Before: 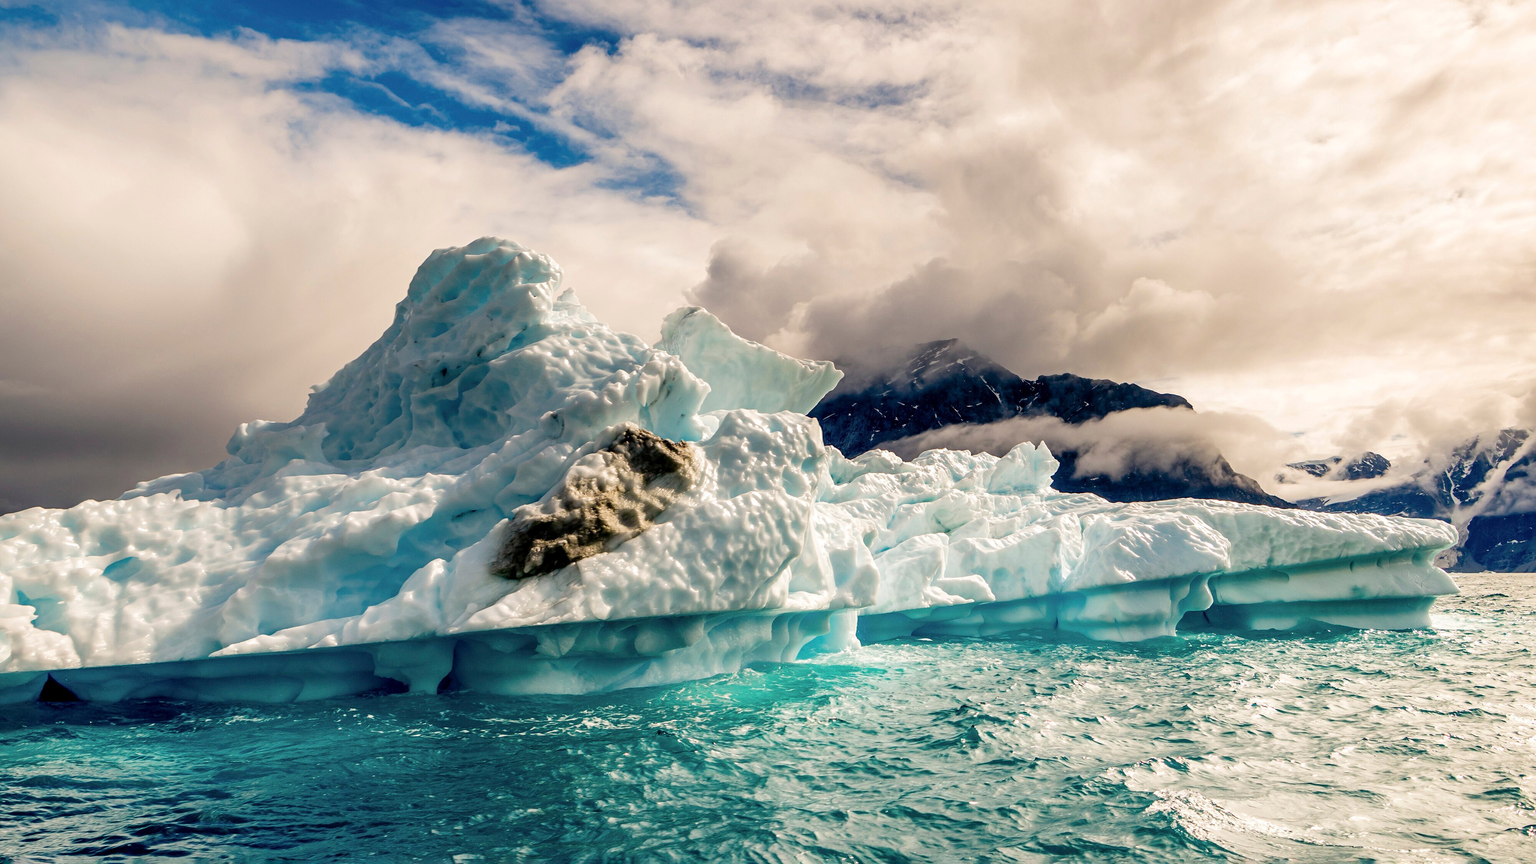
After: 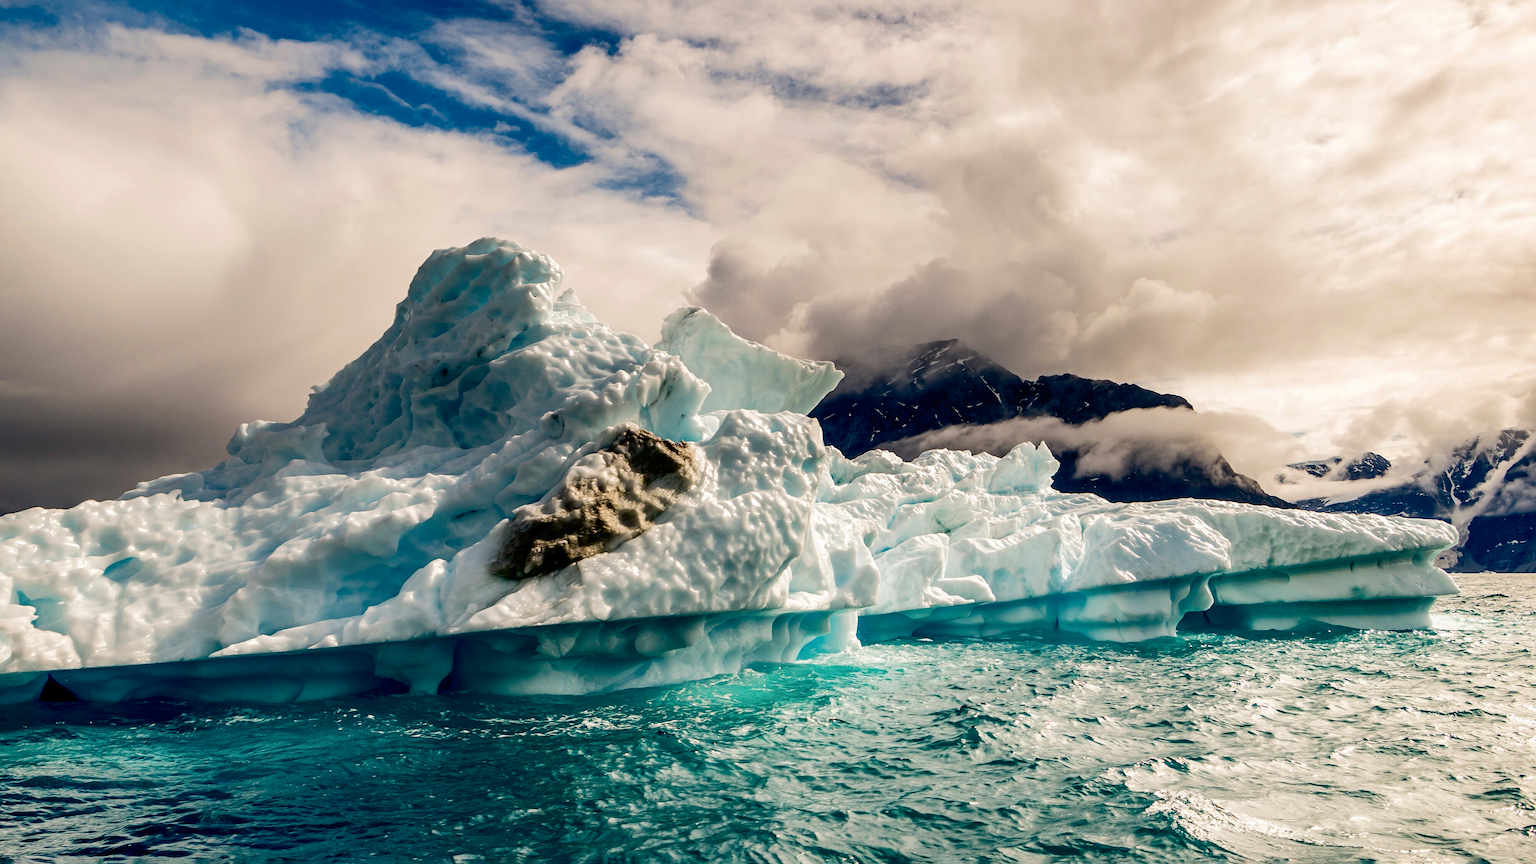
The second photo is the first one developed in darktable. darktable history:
tone curve: curves: ch0 [(0, 0) (0.003, 0.008) (0.011, 0.011) (0.025, 0.014) (0.044, 0.021) (0.069, 0.029) (0.1, 0.042) (0.136, 0.06) (0.177, 0.09) (0.224, 0.126) (0.277, 0.177) (0.335, 0.243) (0.399, 0.31) (0.468, 0.388) (0.543, 0.484) (0.623, 0.585) (0.709, 0.683) (0.801, 0.775) (0.898, 0.873) (1, 1)], color space Lab, independent channels, preserve colors none
